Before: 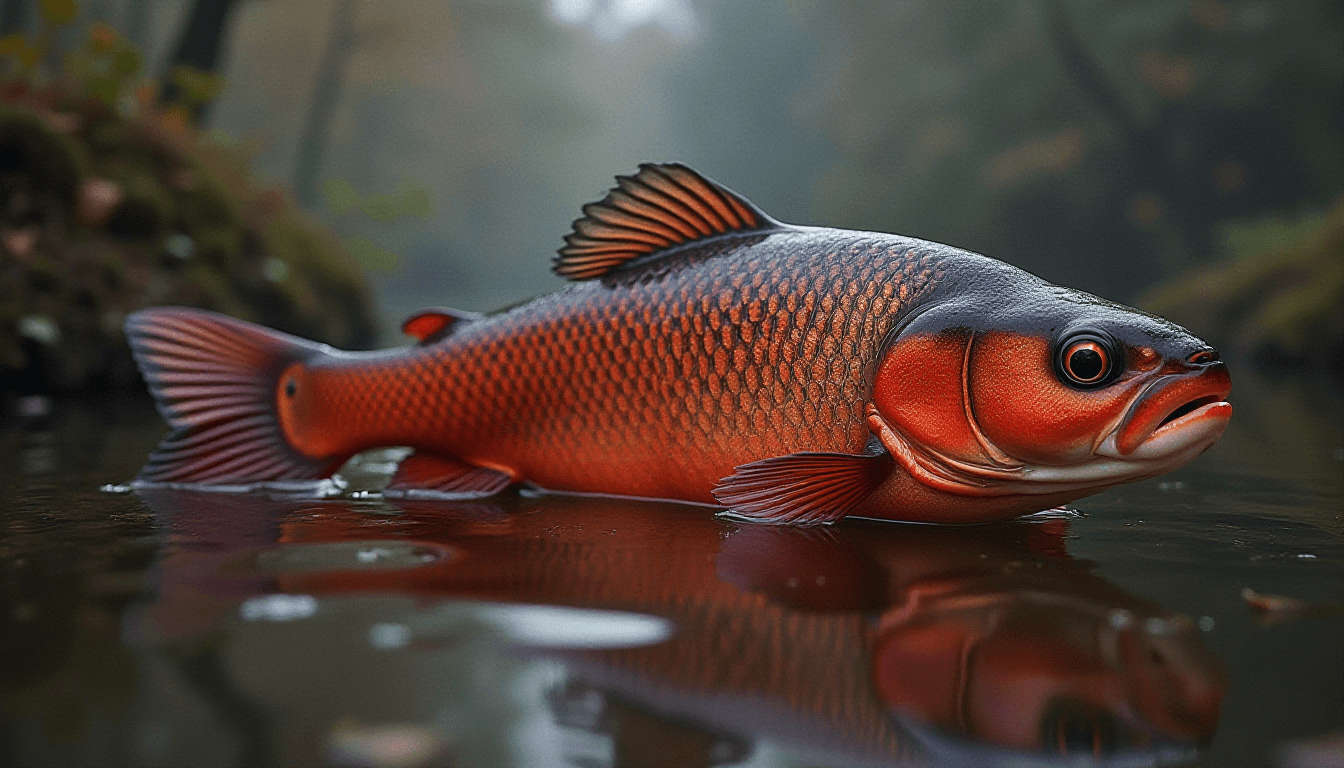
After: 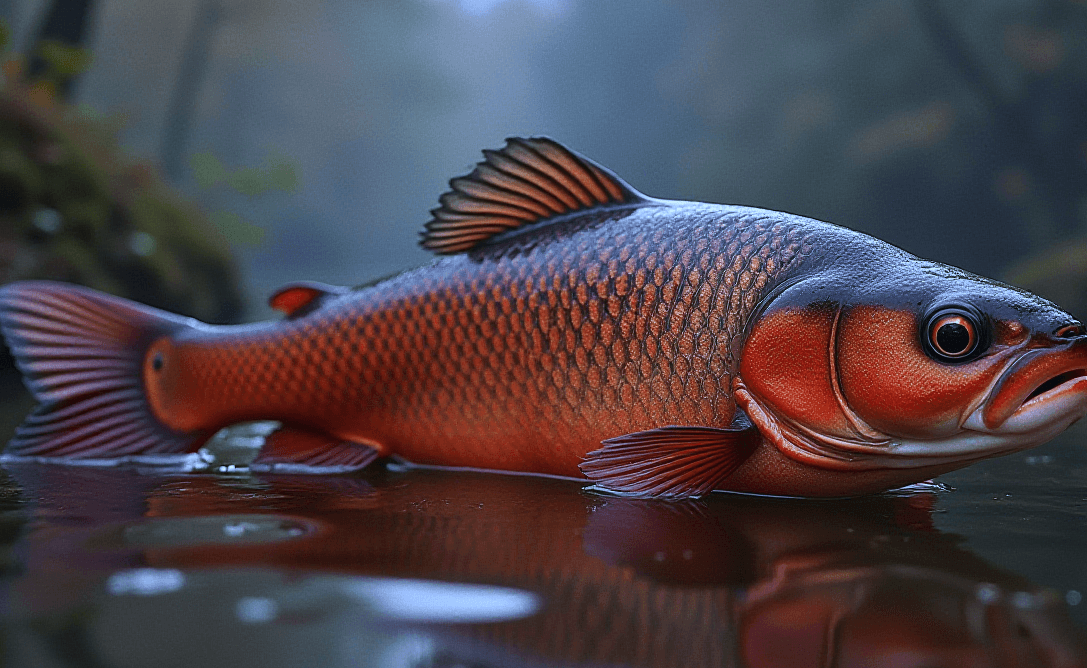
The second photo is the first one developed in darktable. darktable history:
white balance: red 0.871, blue 1.249
crop: left 9.929%, top 3.475%, right 9.188%, bottom 9.529%
